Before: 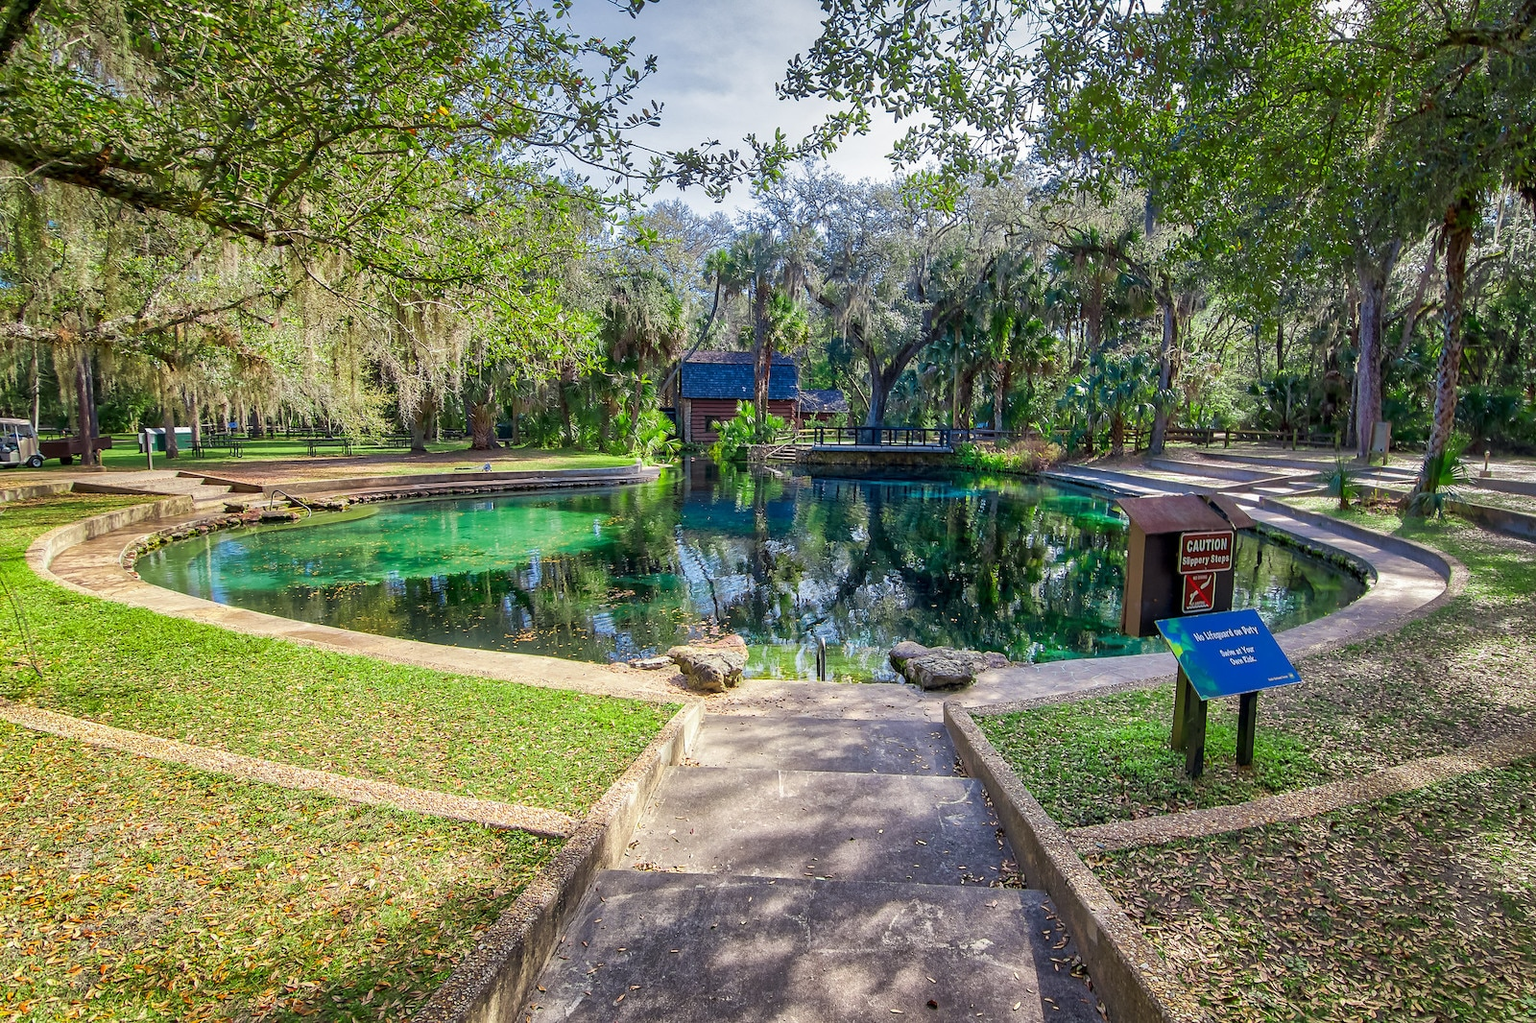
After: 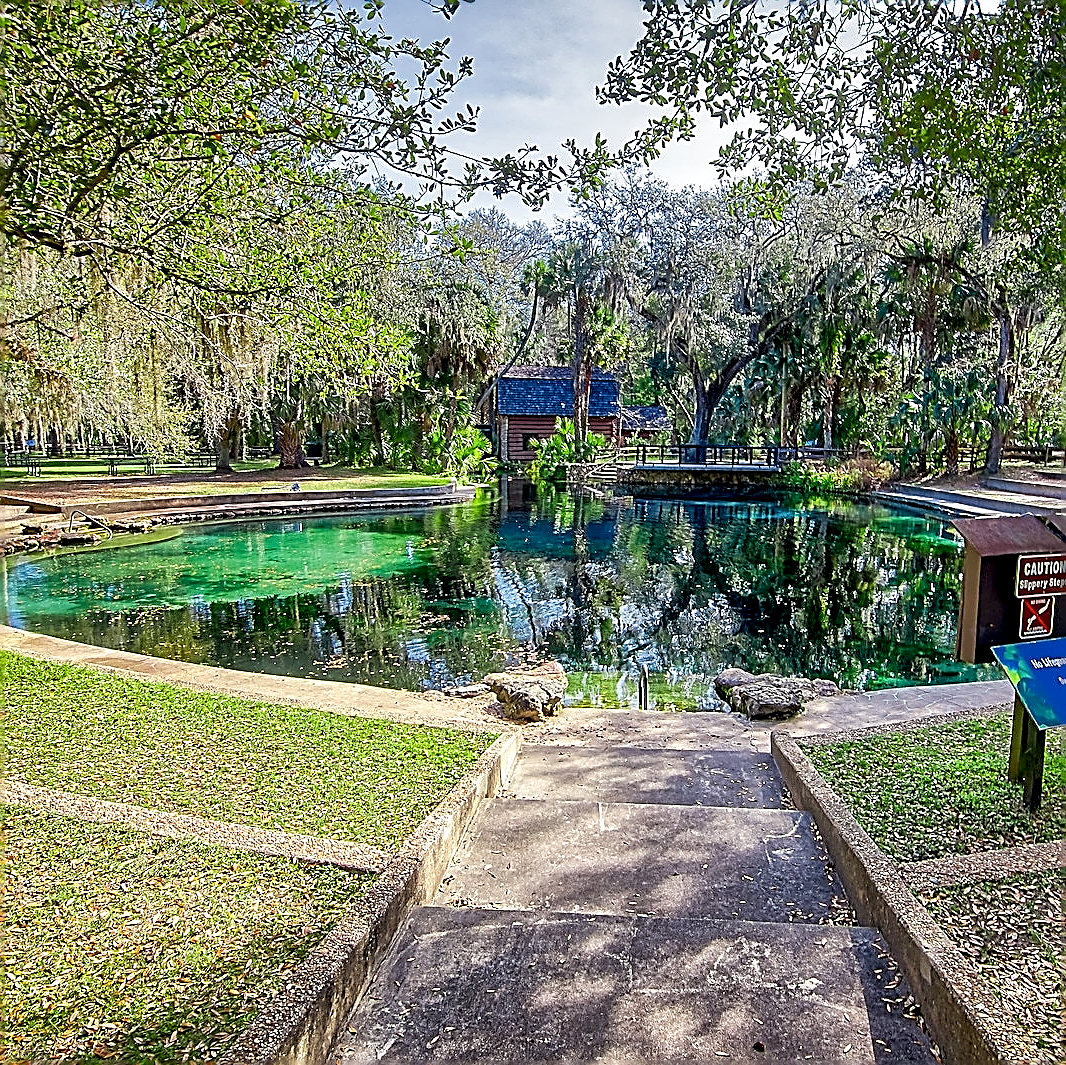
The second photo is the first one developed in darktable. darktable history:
exposure: black level correction 0.009, exposure 0.119 EV, compensate highlight preservation false
sharpen: amount 1.861
crop and rotate: left 13.342%, right 19.991%
